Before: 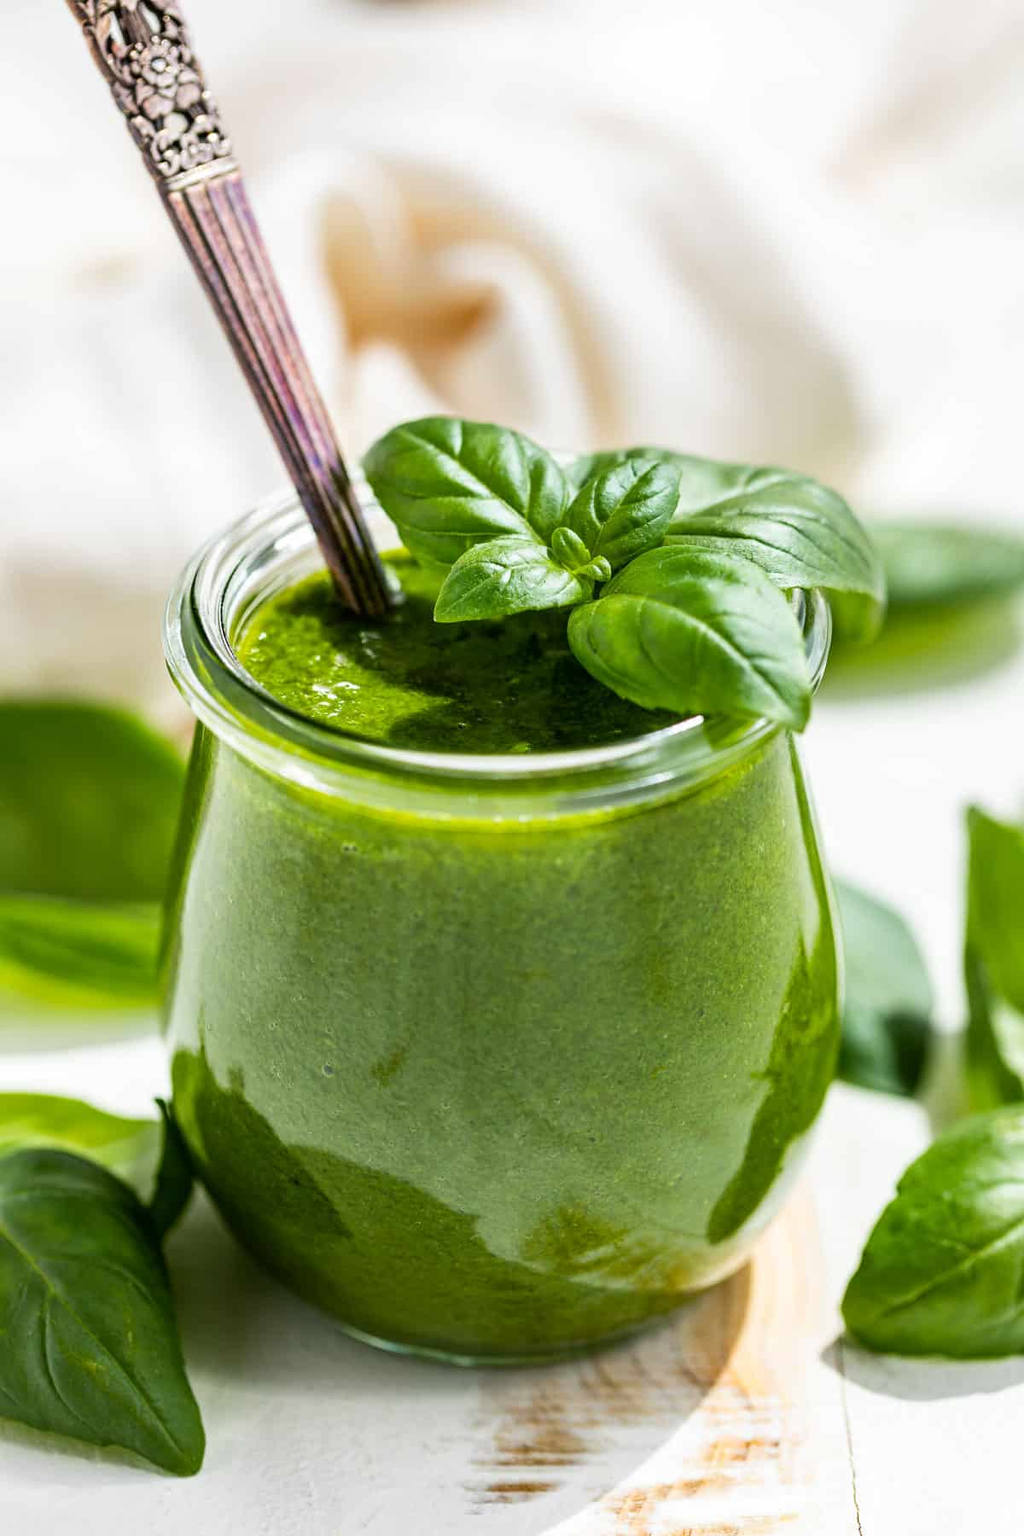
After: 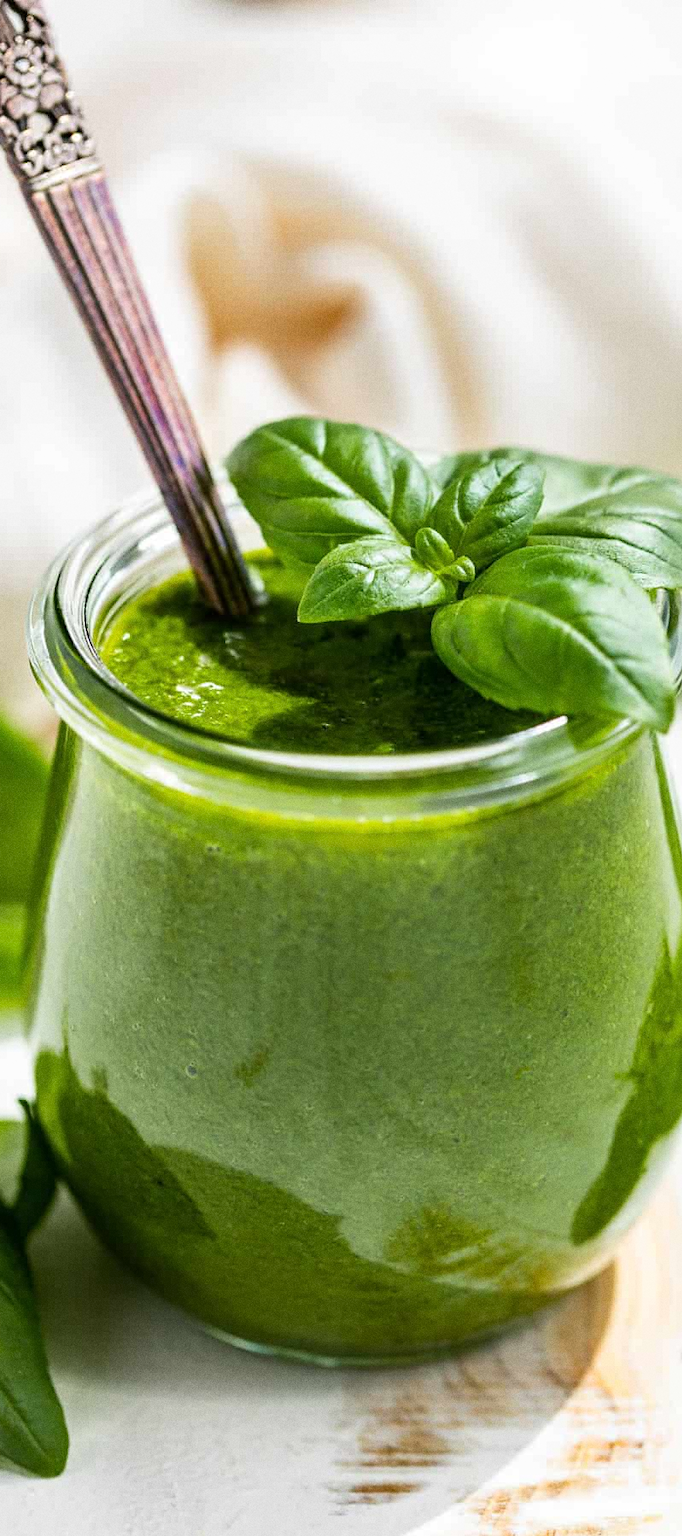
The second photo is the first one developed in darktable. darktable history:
crop and rotate: left 13.342%, right 19.991%
grain: coarseness 0.09 ISO
